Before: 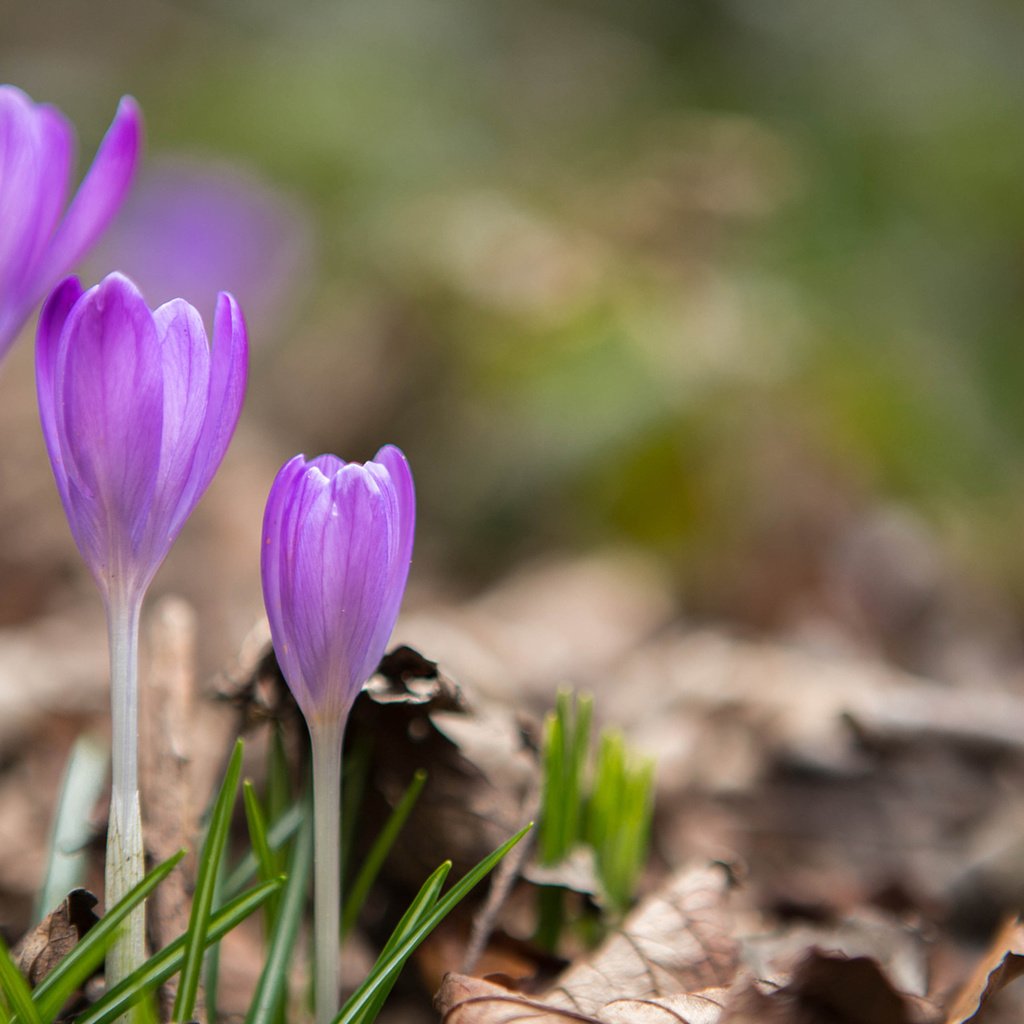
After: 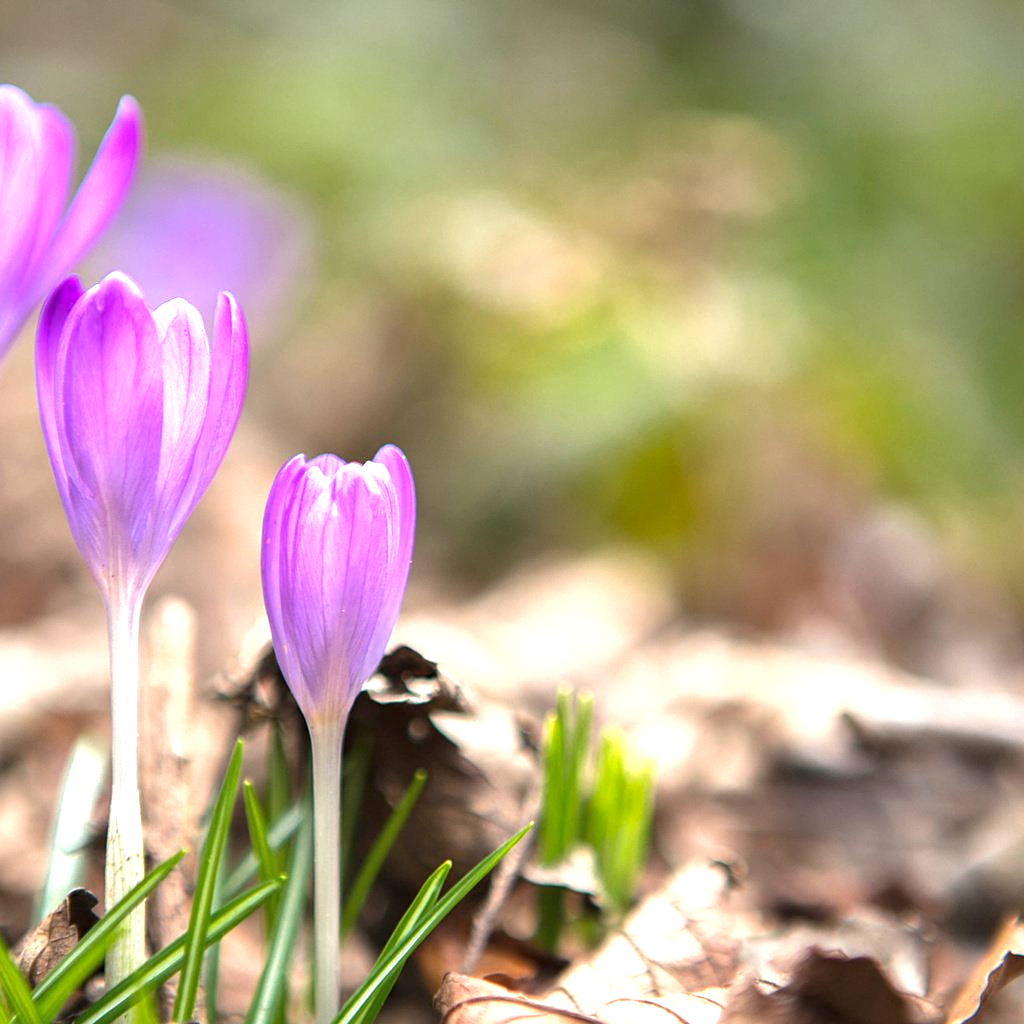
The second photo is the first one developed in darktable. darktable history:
sharpen: amount 0.21
shadows and highlights: shadows 25.28, highlights -25.41
exposure: black level correction 0, exposure 1.2 EV, compensate highlight preservation false
